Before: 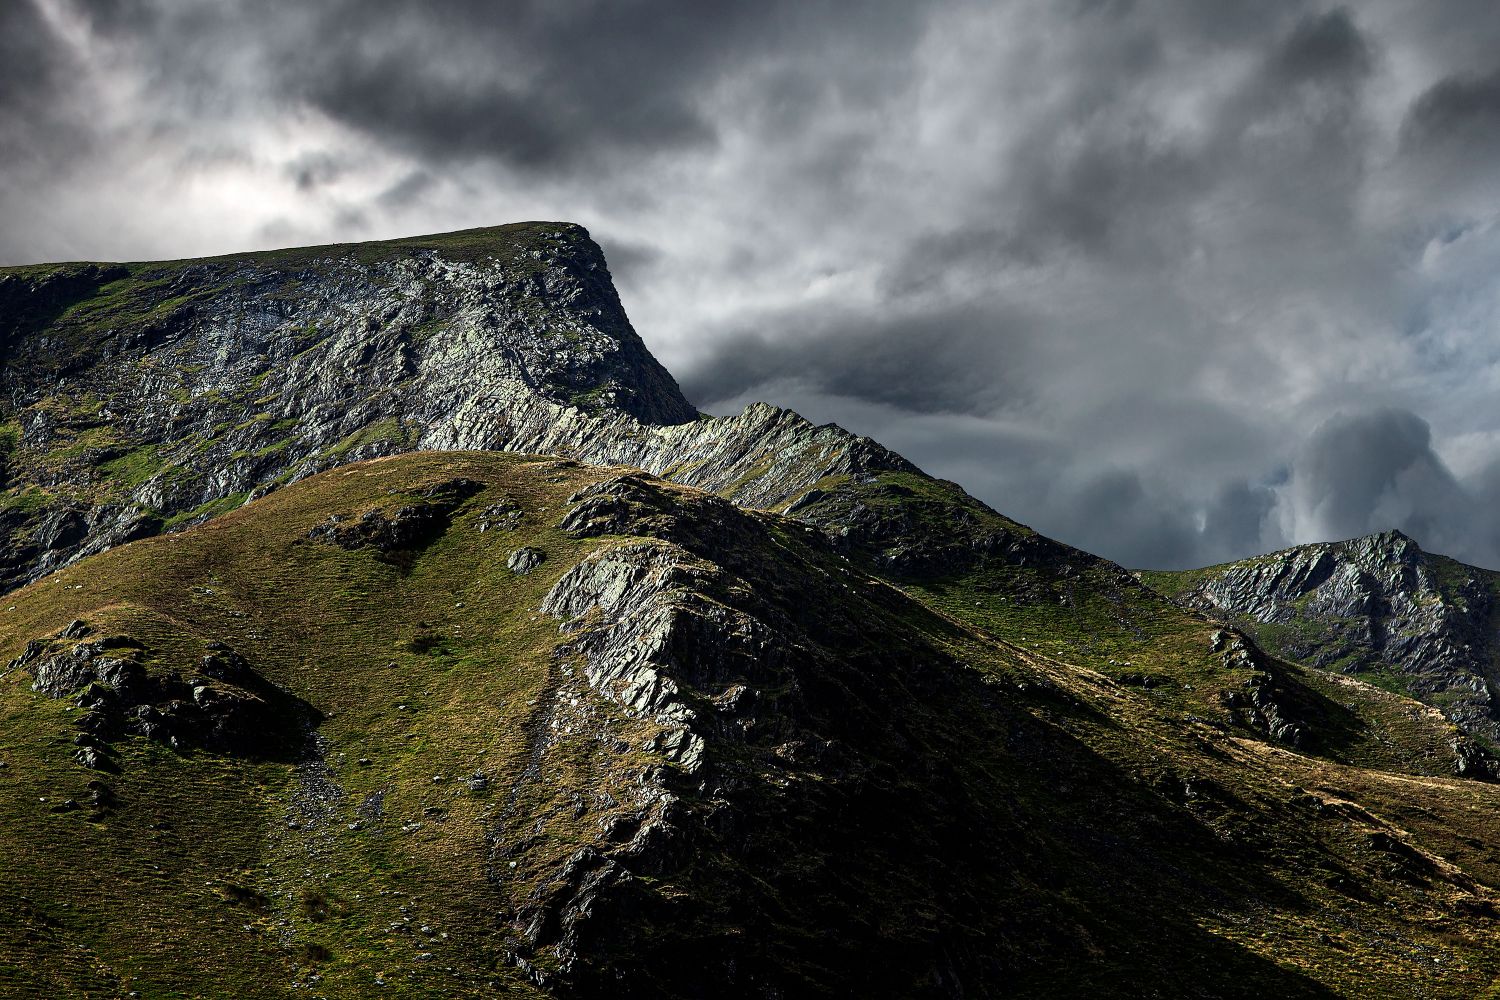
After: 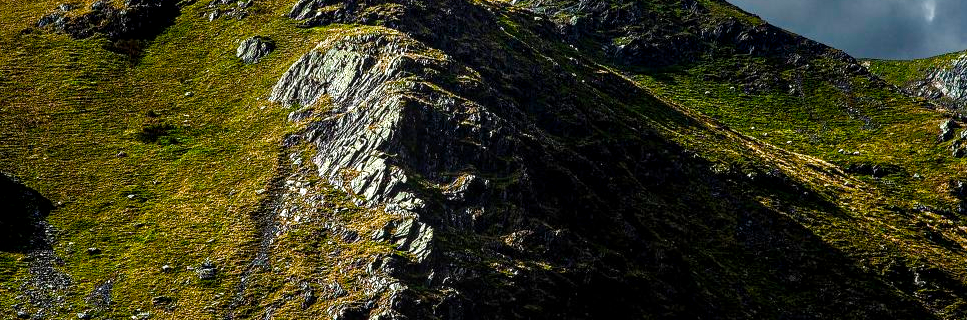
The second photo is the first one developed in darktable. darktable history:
local contrast: on, module defaults
exposure: exposure 0.377 EV, compensate exposure bias true, compensate highlight preservation false
color balance rgb: perceptual saturation grading › global saturation 40.678%, perceptual saturation grading › highlights -25.177%, perceptual saturation grading › mid-tones 35.176%, perceptual saturation grading › shadows 35.629%, global vibrance 20%
contrast brightness saturation: contrast 0.07
crop: left 18.112%, top 51.101%, right 17.355%, bottom 16.866%
